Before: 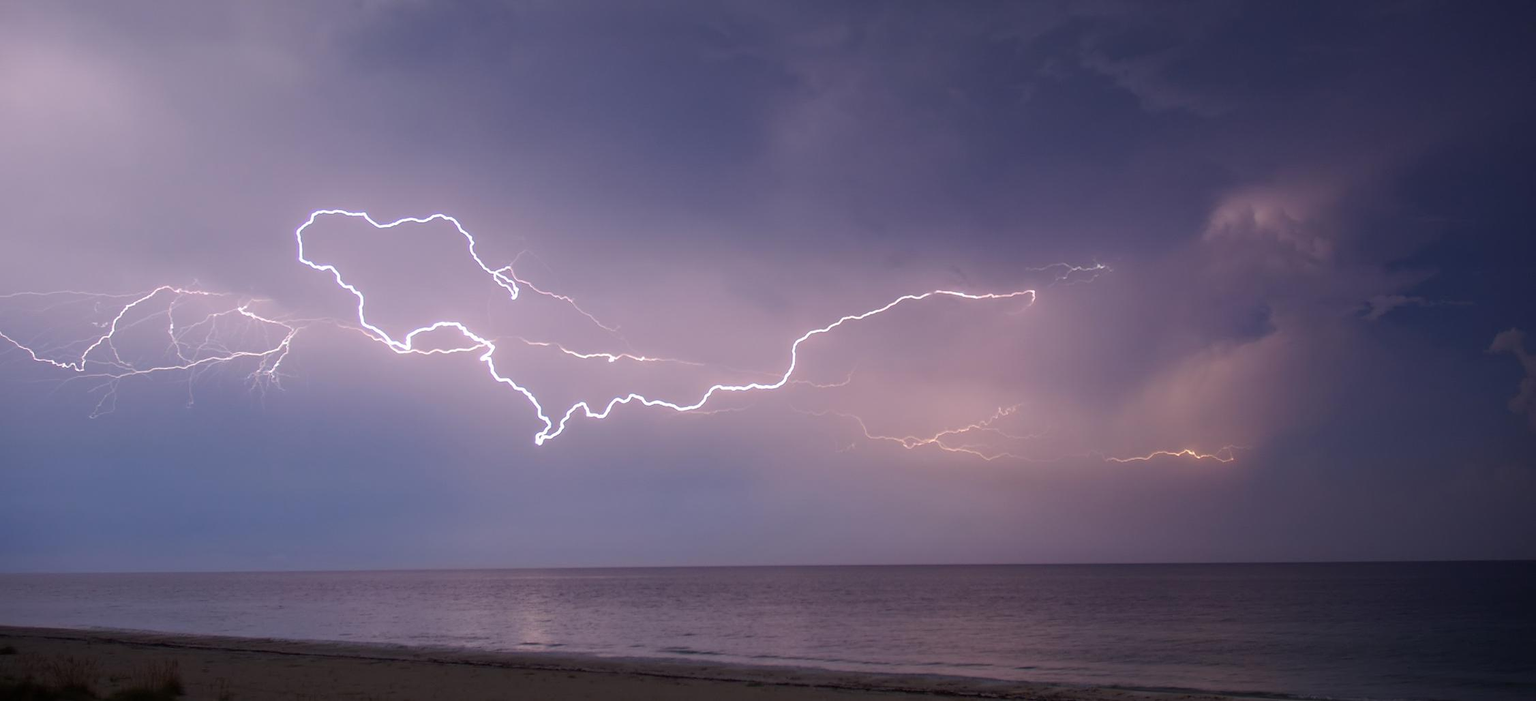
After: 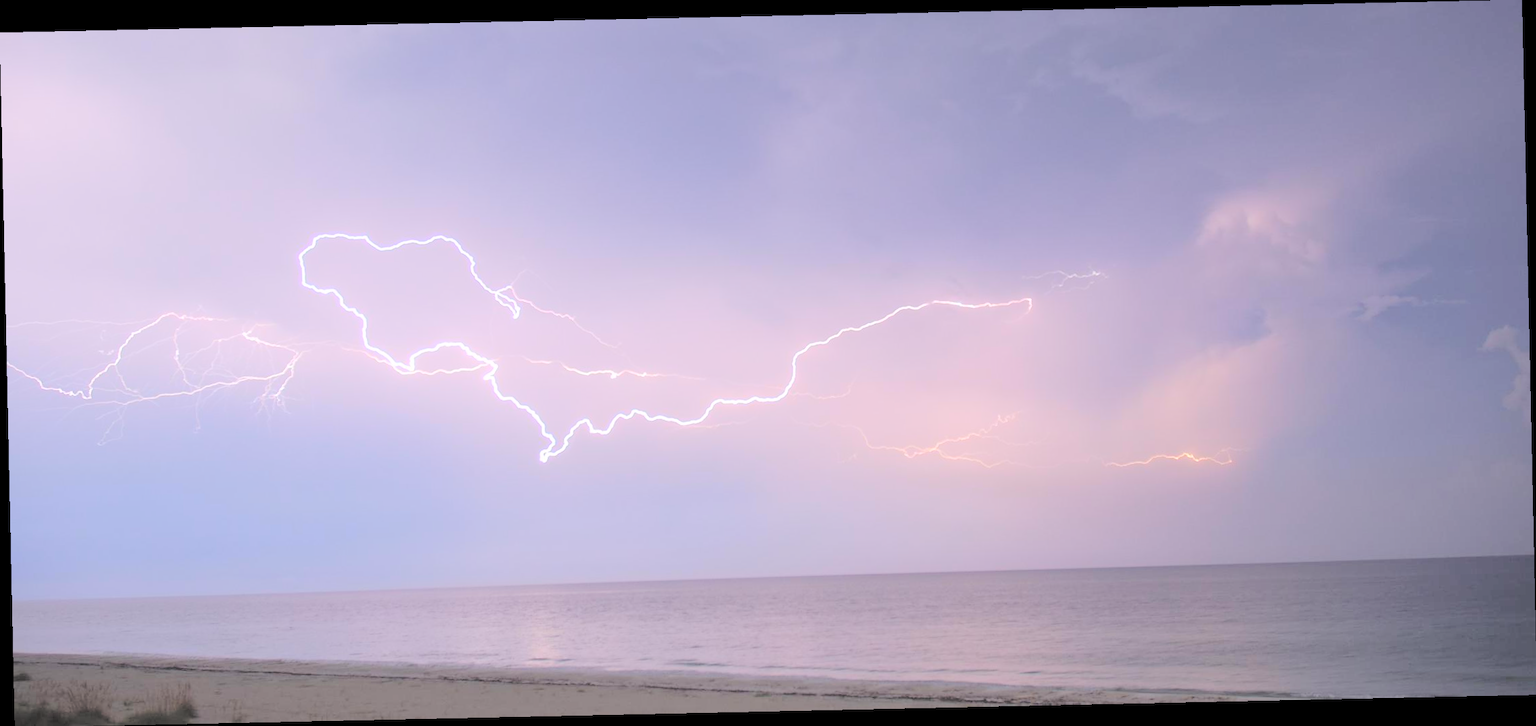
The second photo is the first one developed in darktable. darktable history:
contrast brightness saturation: brightness 1
rotate and perspective: rotation -1.24°, automatic cropping off
